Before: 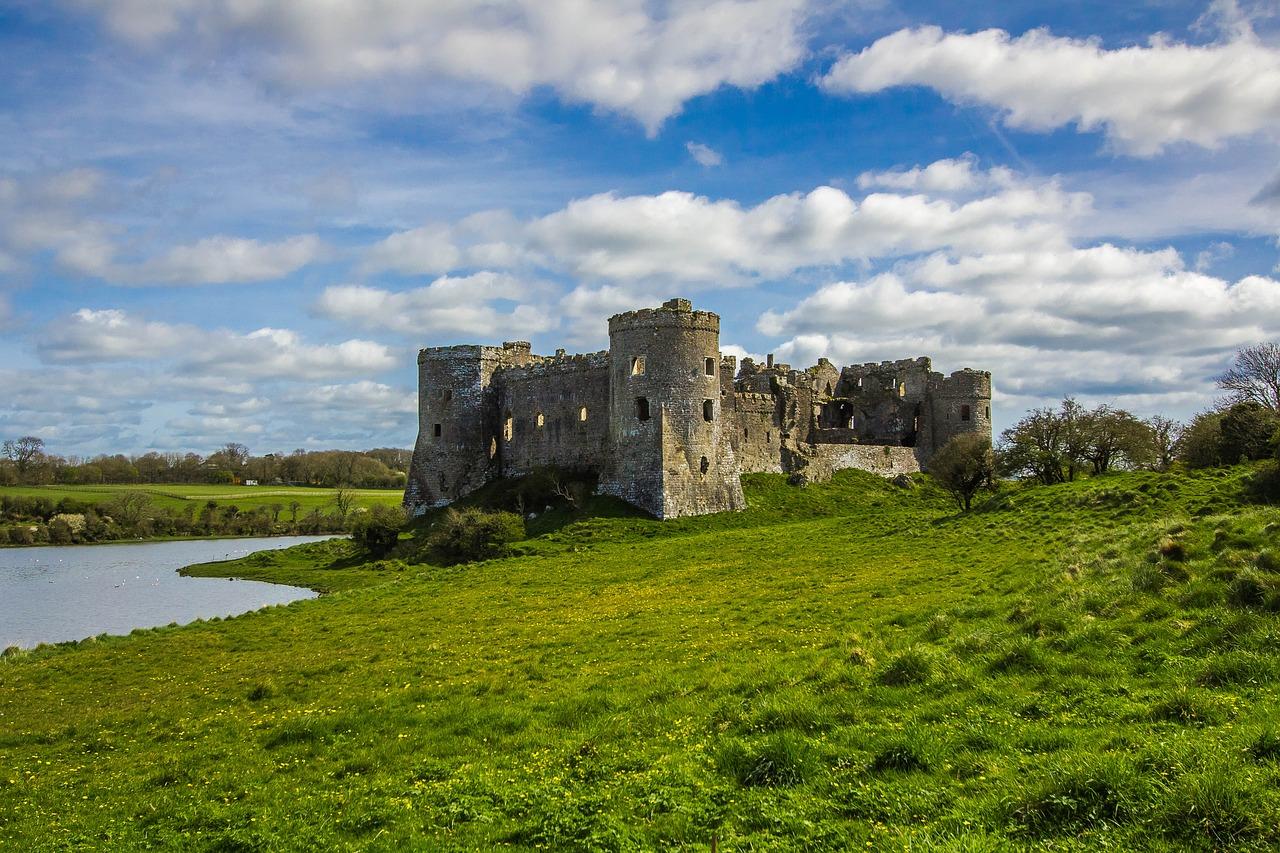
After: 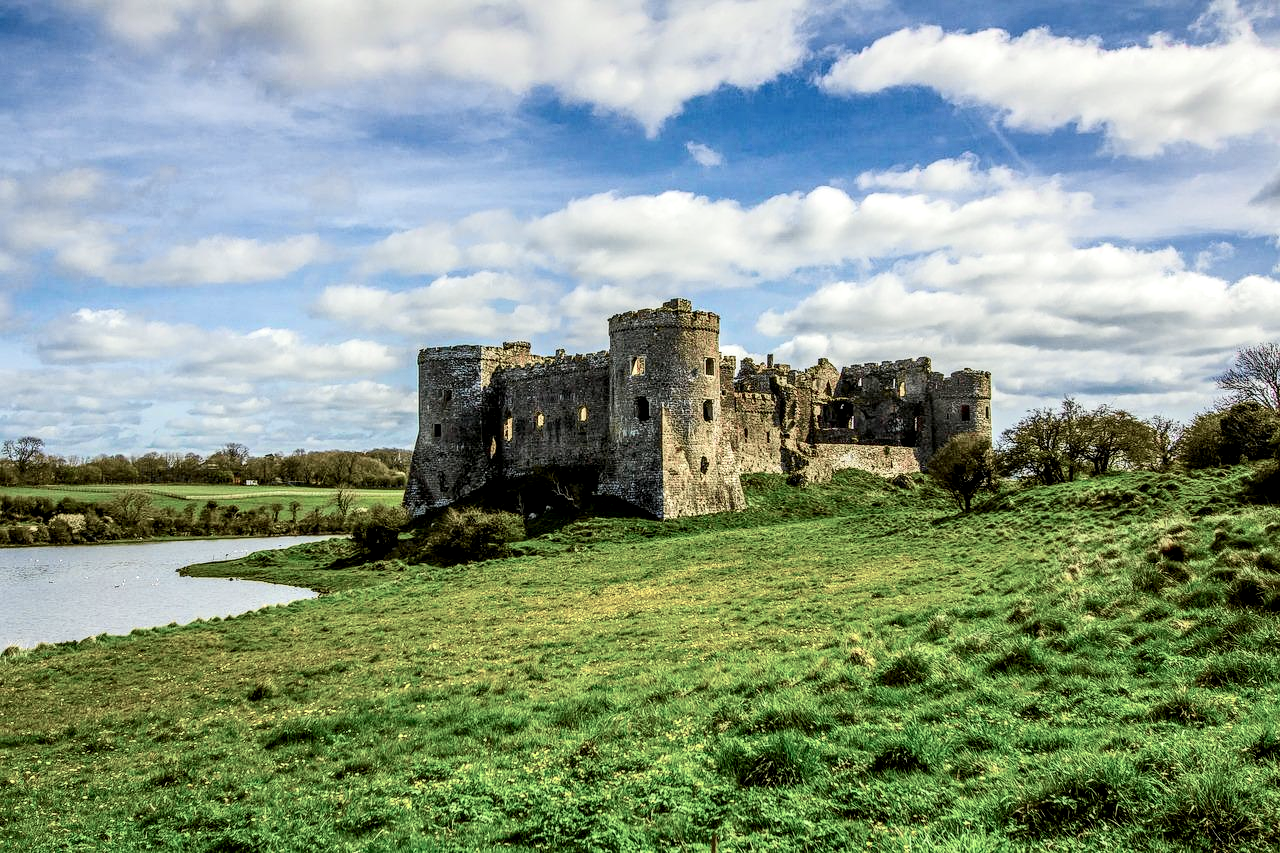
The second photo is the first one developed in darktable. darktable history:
tone curve: curves: ch0 [(0, 0.023) (0.113, 0.081) (0.204, 0.197) (0.498, 0.608) (0.709, 0.819) (0.984, 0.961)]; ch1 [(0, 0) (0.172, 0.123) (0.317, 0.272) (0.414, 0.382) (0.476, 0.479) (0.505, 0.501) (0.528, 0.54) (0.618, 0.647) (0.709, 0.764) (1, 1)]; ch2 [(0, 0) (0.411, 0.424) (0.492, 0.502) (0.521, 0.521) (0.55, 0.576) (0.686, 0.638) (1, 1)], color space Lab, independent channels, preserve colors none
local contrast: detail 154%
